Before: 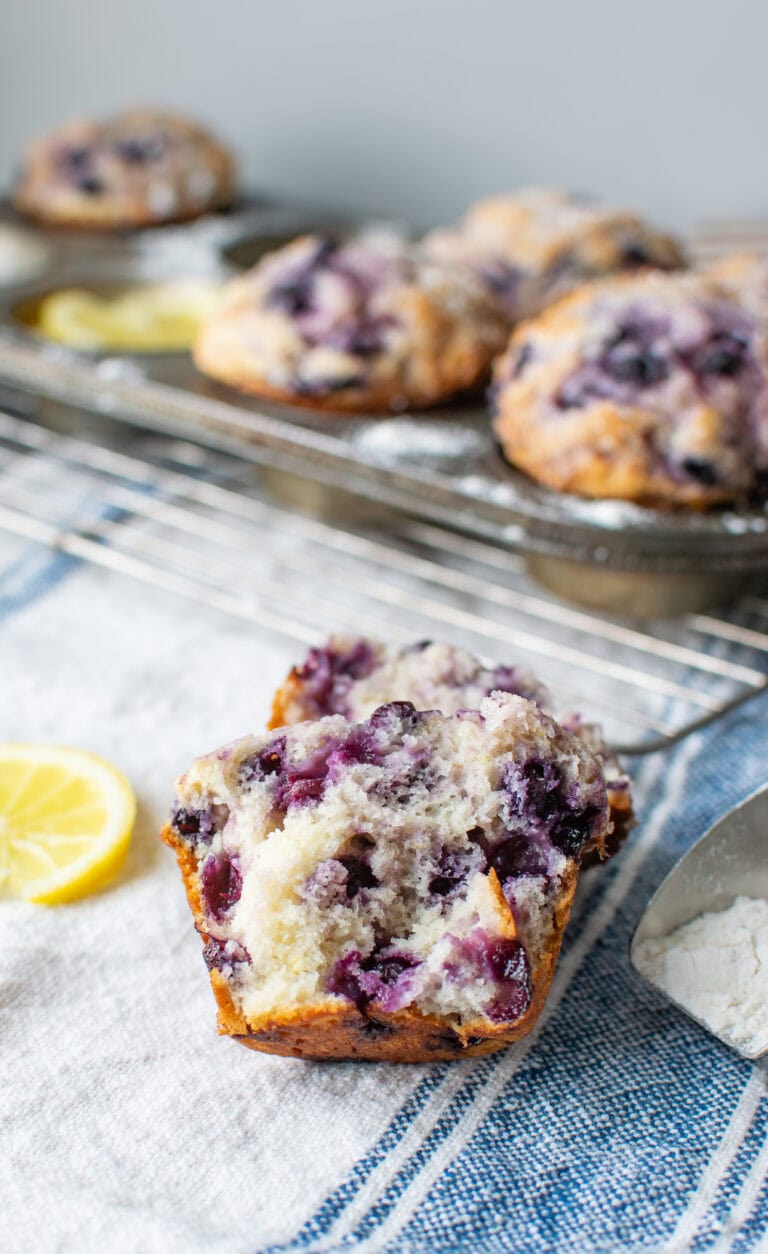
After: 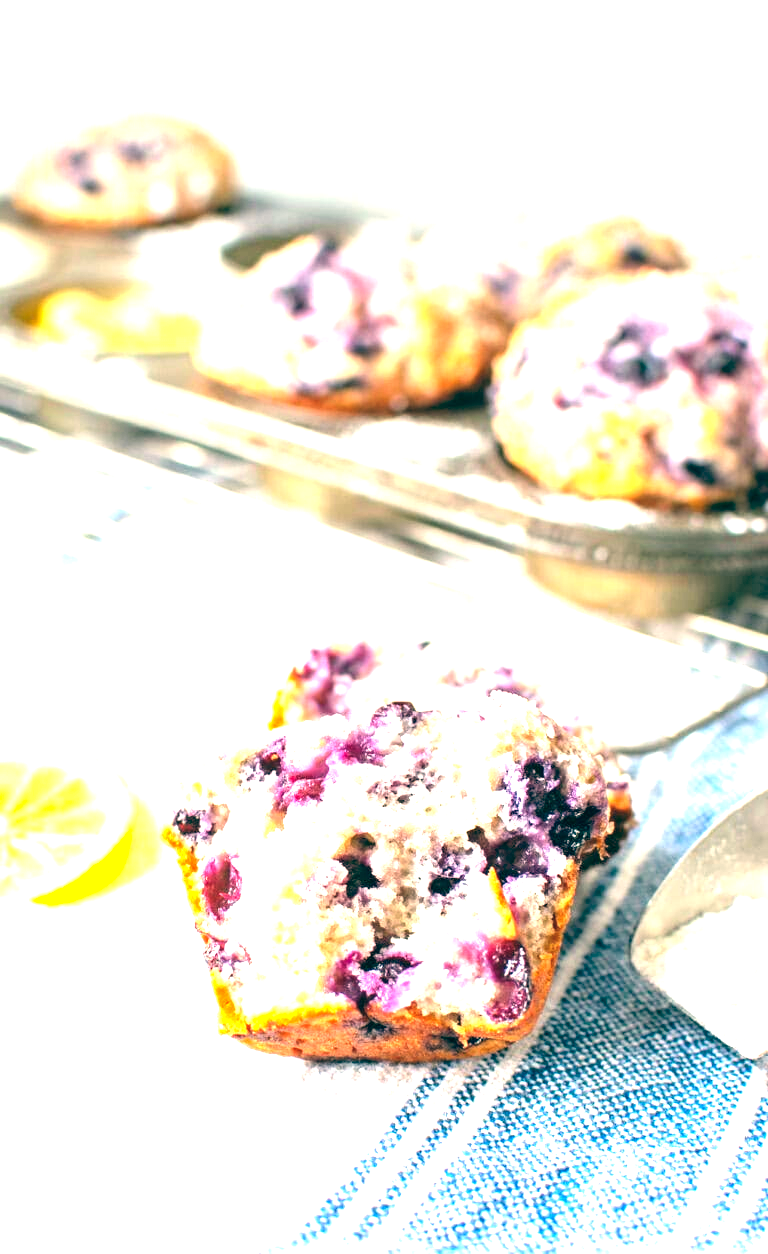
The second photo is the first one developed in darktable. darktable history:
exposure: black level correction 0.001, exposure 2 EV, compensate highlight preservation false
color balance: lift [1.005, 0.99, 1.007, 1.01], gamma [1, 0.979, 1.011, 1.021], gain [0.923, 1.098, 1.025, 0.902], input saturation 90.45%, contrast 7.73%, output saturation 105.91%
contrast brightness saturation: contrast 0.03, brightness 0.06, saturation 0.13
